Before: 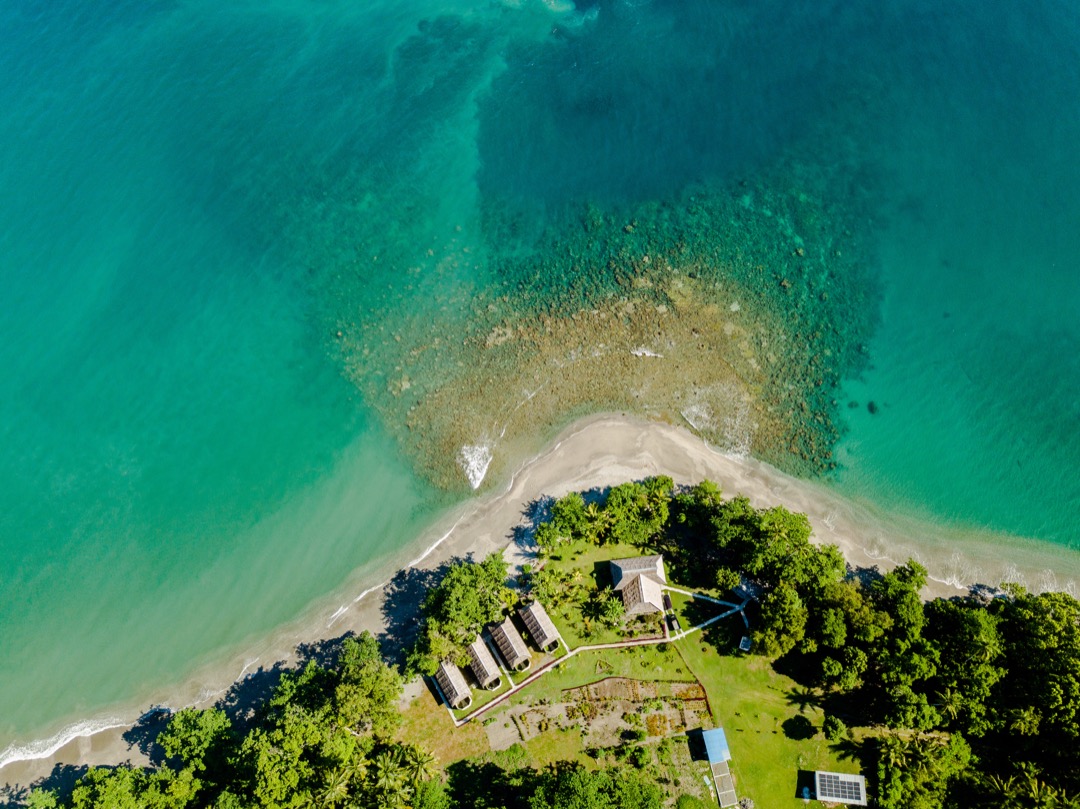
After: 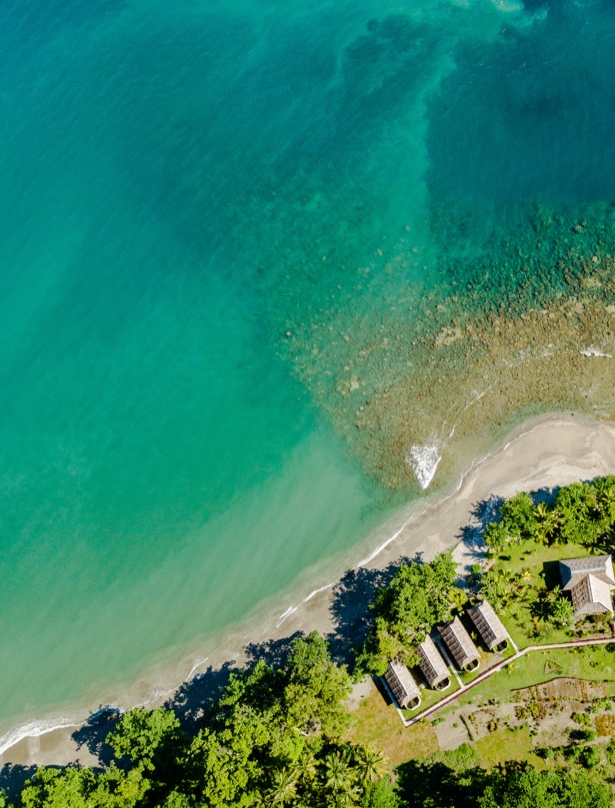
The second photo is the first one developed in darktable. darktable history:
crop: left 4.791%, right 38.204%
